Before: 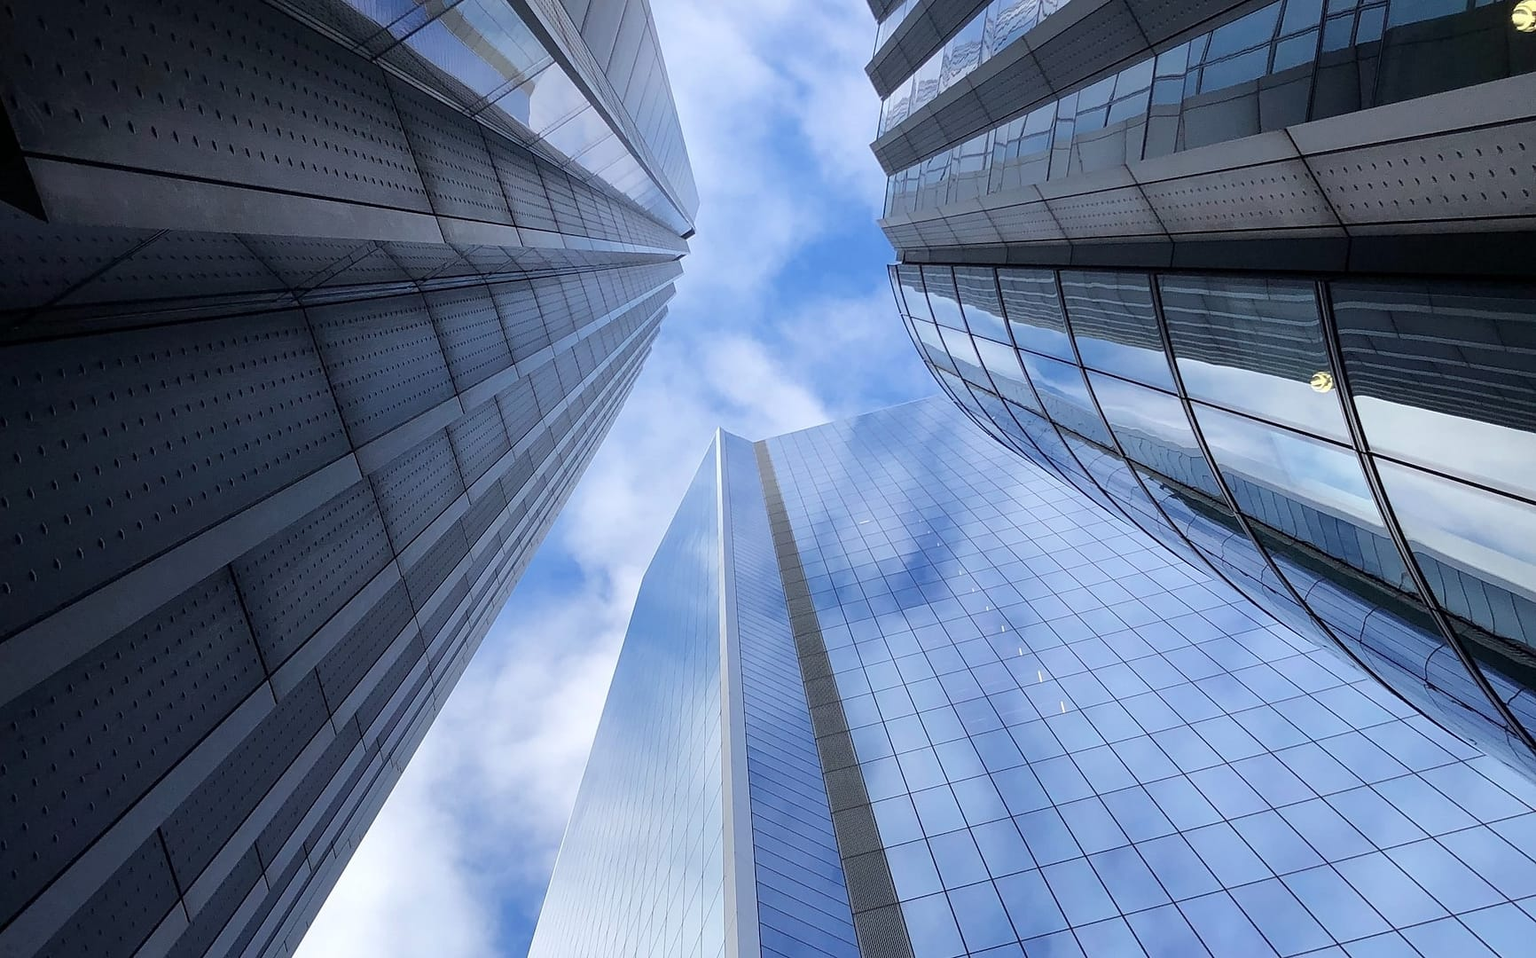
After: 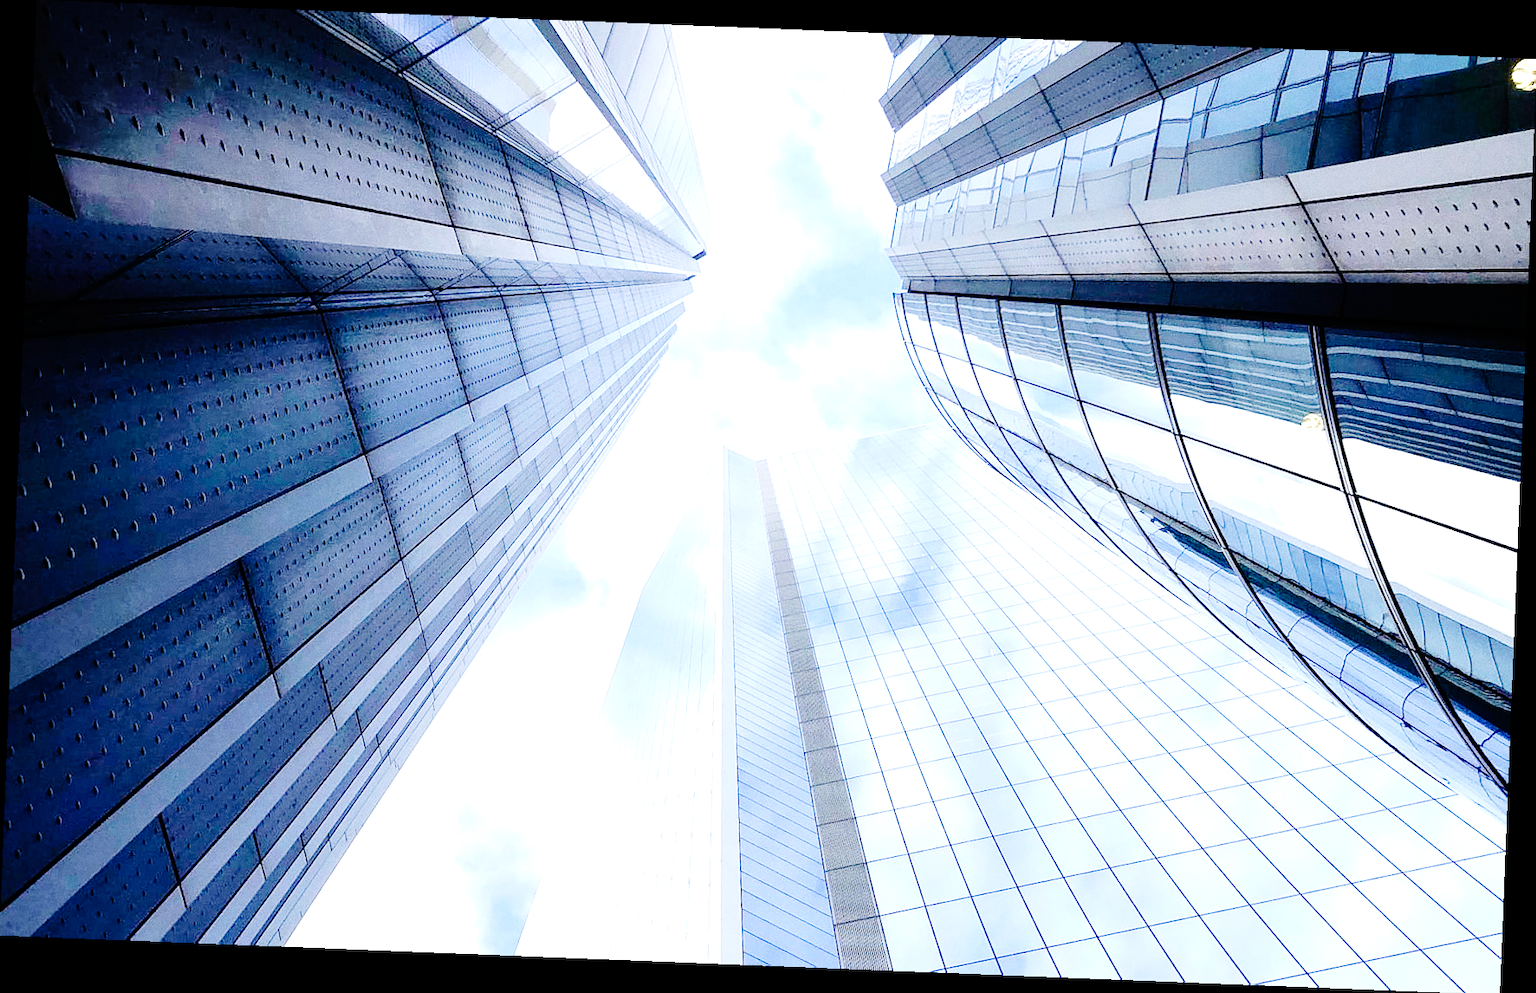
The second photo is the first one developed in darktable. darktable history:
velvia: on, module defaults
base curve: curves: ch0 [(0, 0) (0.036, 0.01) (0.123, 0.254) (0.258, 0.504) (0.507, 0.748) (1, 1)], preserve colors none
exposure: black level correction 0, exposure 1.379 EV, compensate exposure bias true, compensate highlight preservation false
rotate and perspective: rotation 2.27°, automatic cropping off
grain: coarseness 0.47 ISO
